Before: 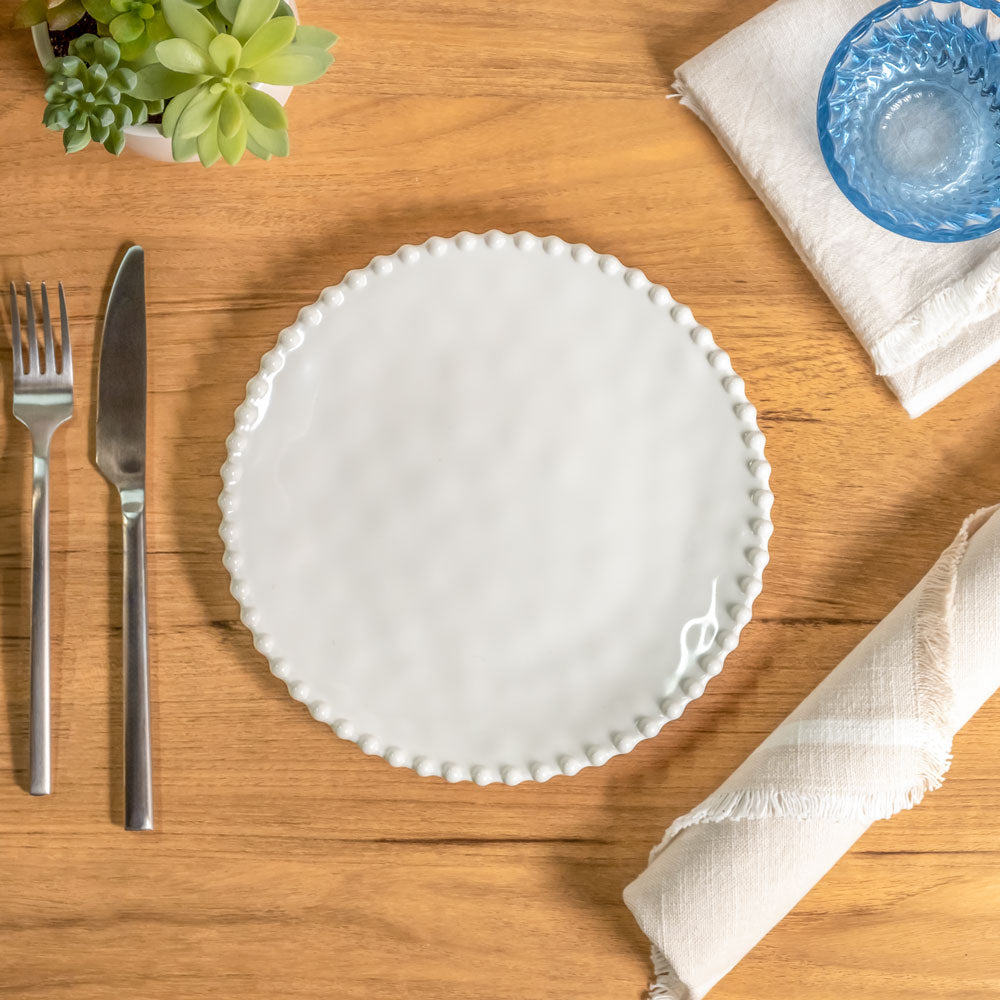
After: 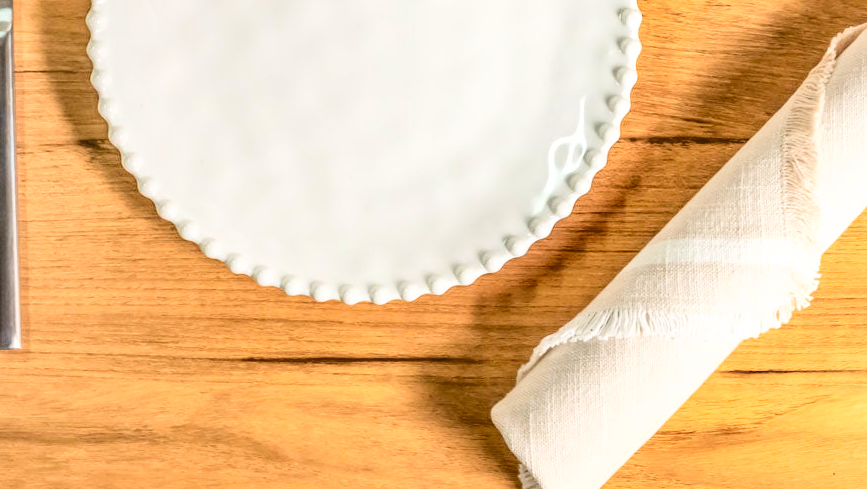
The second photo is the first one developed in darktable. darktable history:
shadows and highlights: shadows 22.08, highlights -49.07, soften with gaussian
base curve: curves: ch0 [(0, 0) (0.008, 0.007) (0.022, 0.029) (0.048, 0.089) (0.092, 0.197) (0.191, 0.399) (0.275, 0.534) (0.357, 0.65) (0.477, 0.78) (0.542, 0.833) (0.799, 0.973) (1, 1)]
crop and rotate: left 13.289%, top 48.171%, bottom 2.833%
